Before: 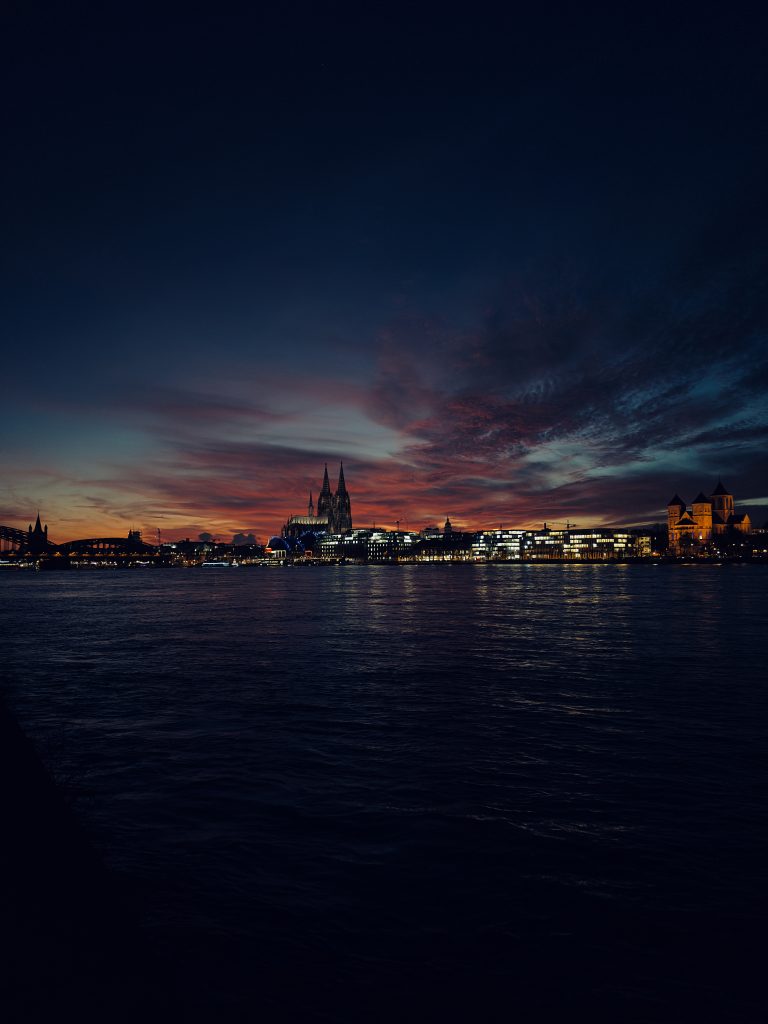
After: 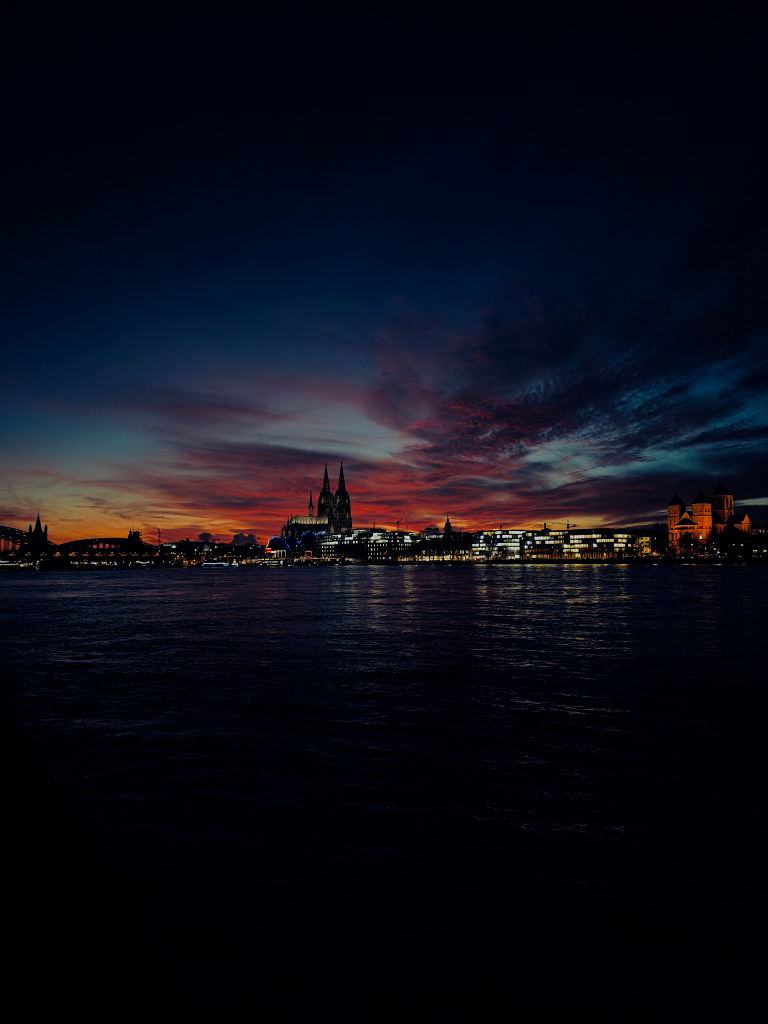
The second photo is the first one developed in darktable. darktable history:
filmic rgb: black relative exposure -7.65 EV, white relative exposure 4.56 EV, threshold 2.94 EV, hardness 3.61, iterations of high-quality reconstruction 0, enable highlight reconstruction true
contrast brightness saturation: brightness -0.018, saturation 0.353
